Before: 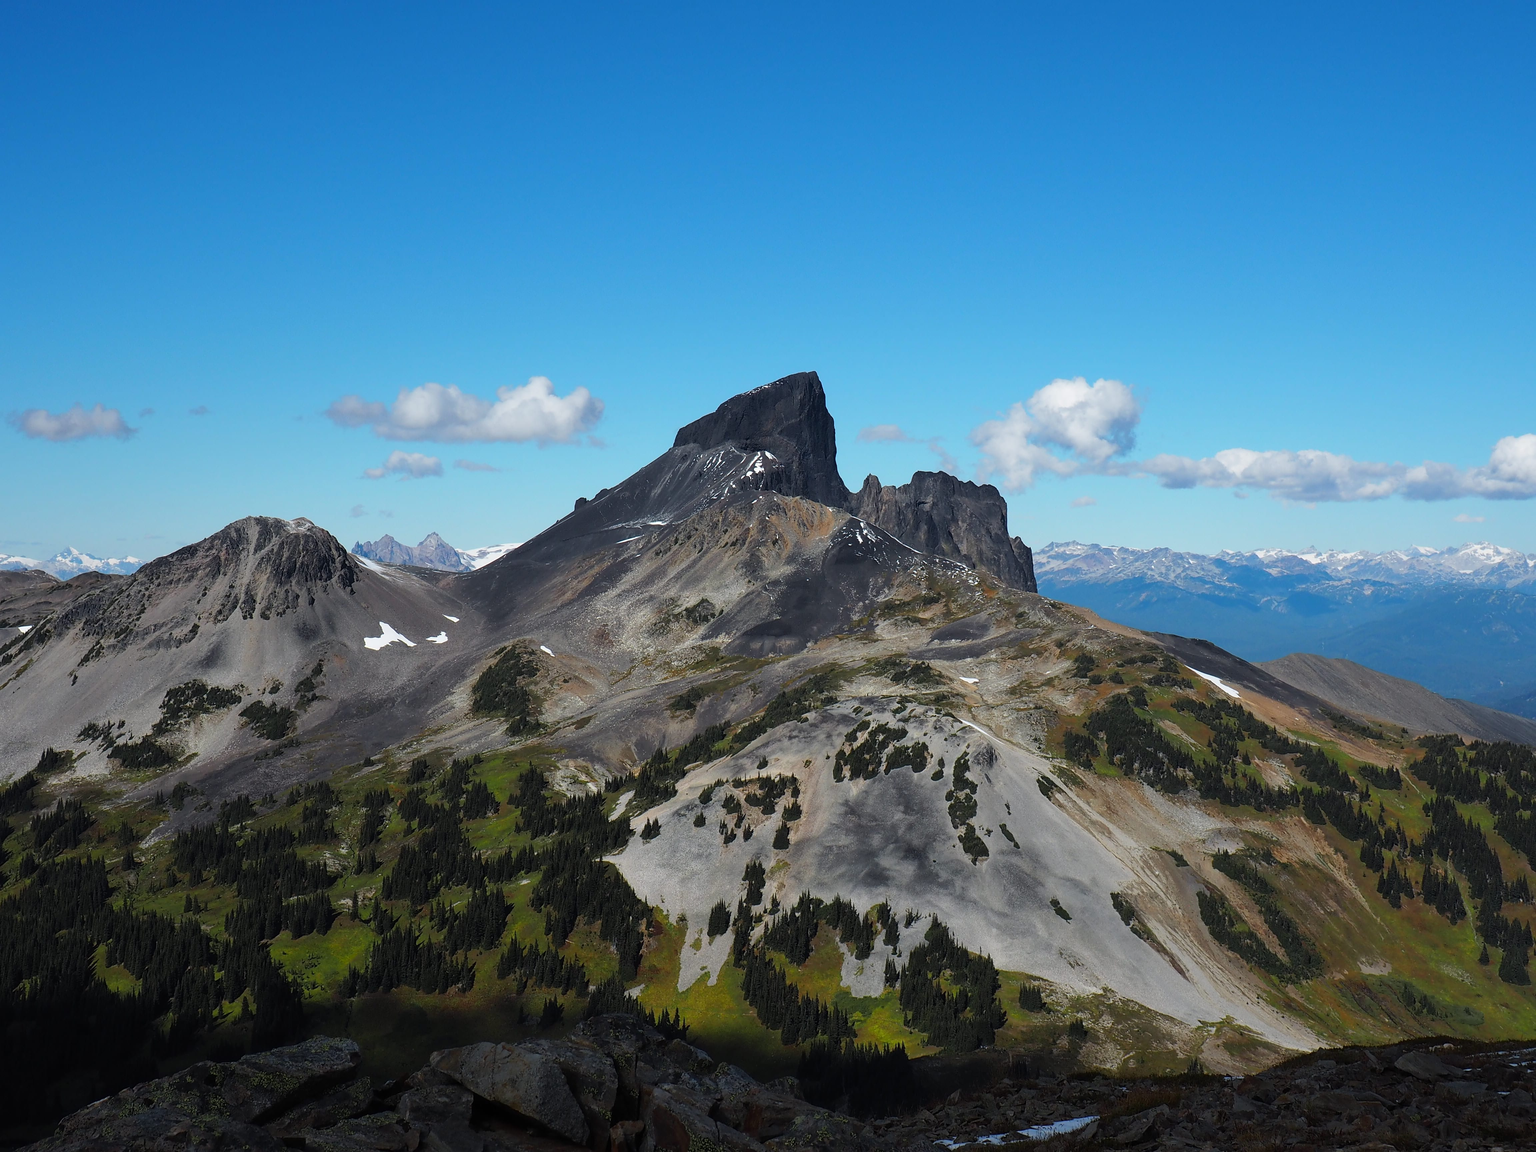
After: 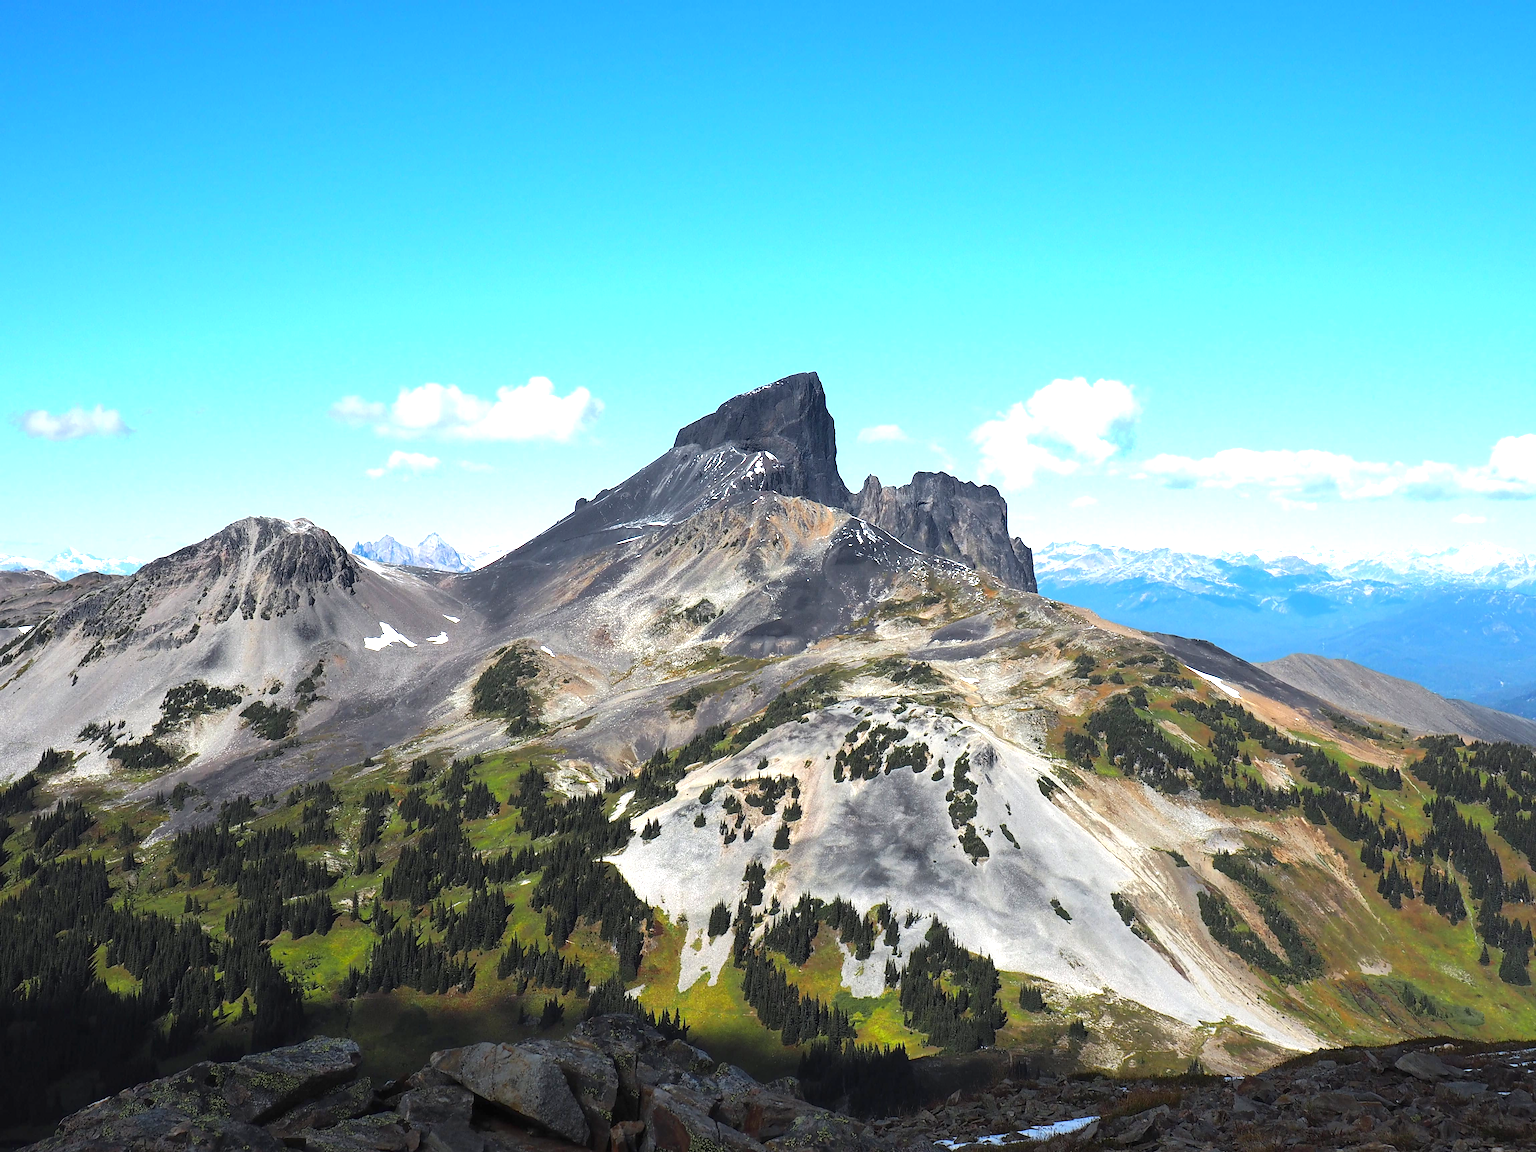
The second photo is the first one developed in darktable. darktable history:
exposure: black level correction 0, exposure 1.388 EV, compensate exposure bias true, compensate highlight preservation false
